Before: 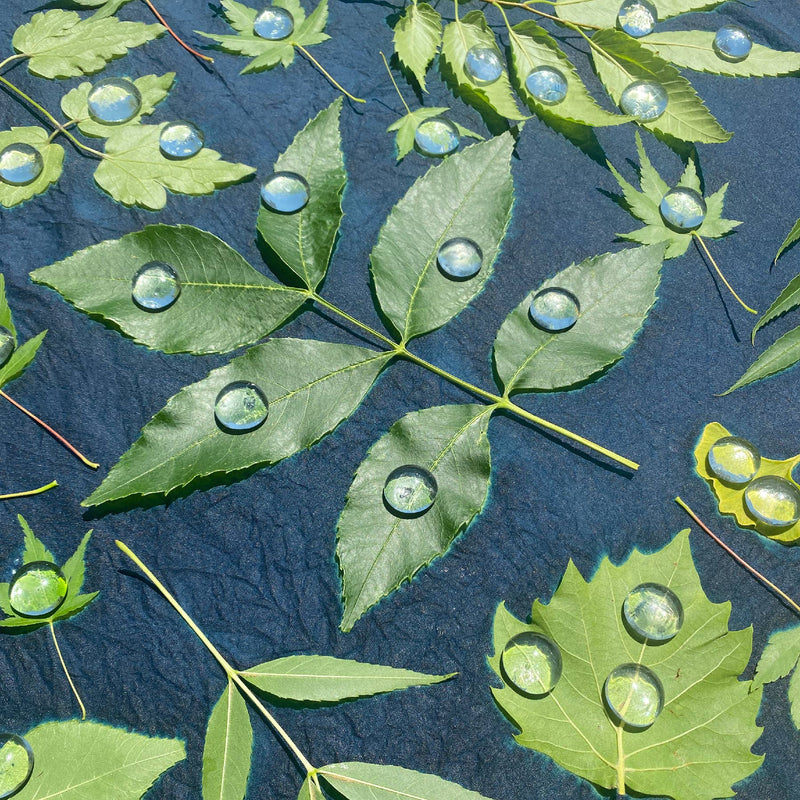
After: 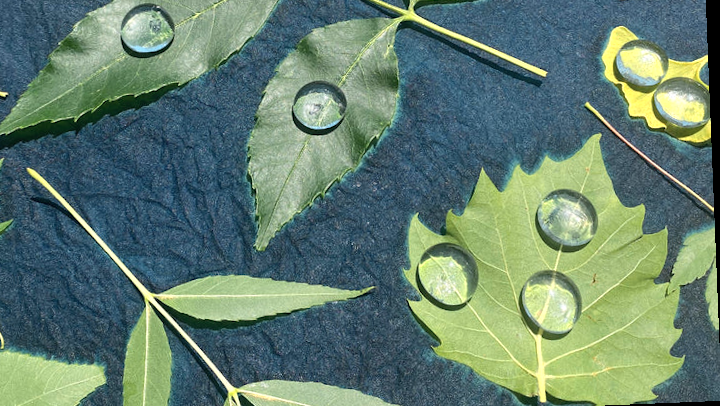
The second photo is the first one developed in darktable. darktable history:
rotate and perspective: rotation -2.29°, automatic cropping off
color zones: curves: ch0 [(0.018, 0.548) (0.197, 0.654) (0.425, 0.447) (0.605, 0.658) (0.732, 0.579)]; ch1 [(0.105, 0.531) (0.224, 0.531) (0.386, 0.39) (0.618, 0.456) (0.732, 0.456) (0.956, 0.421)]; ch2 [(0.039, 0.583) (0.215, 0.465) (0.399, 0.544) (0.465, 0.548) (0.614, 0.447) (0.724, 0.43) (0.882, 0.623) (0.956, 0.632)]
crop and rotate: left 13.306%, top 48.129%, bottom 2.928%
